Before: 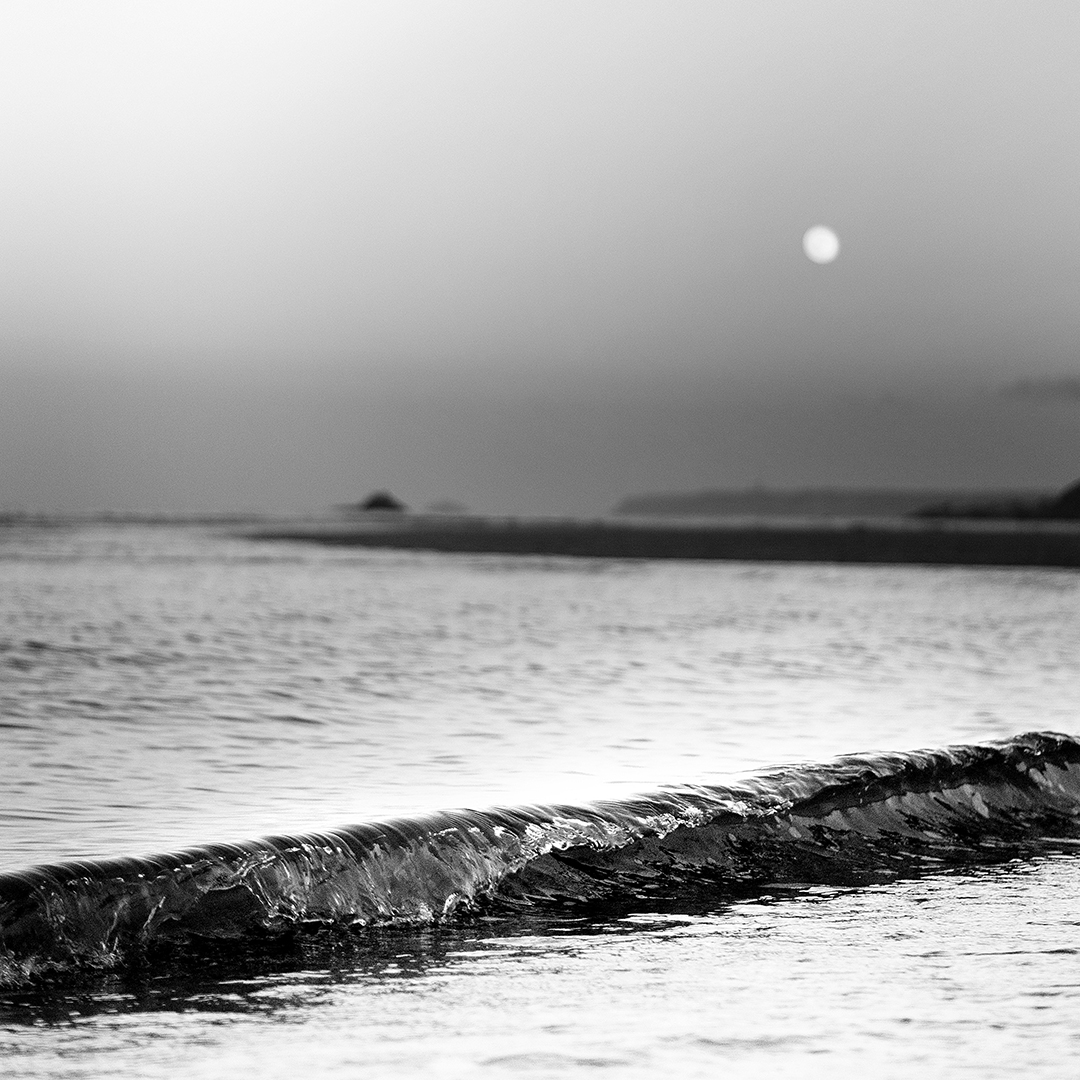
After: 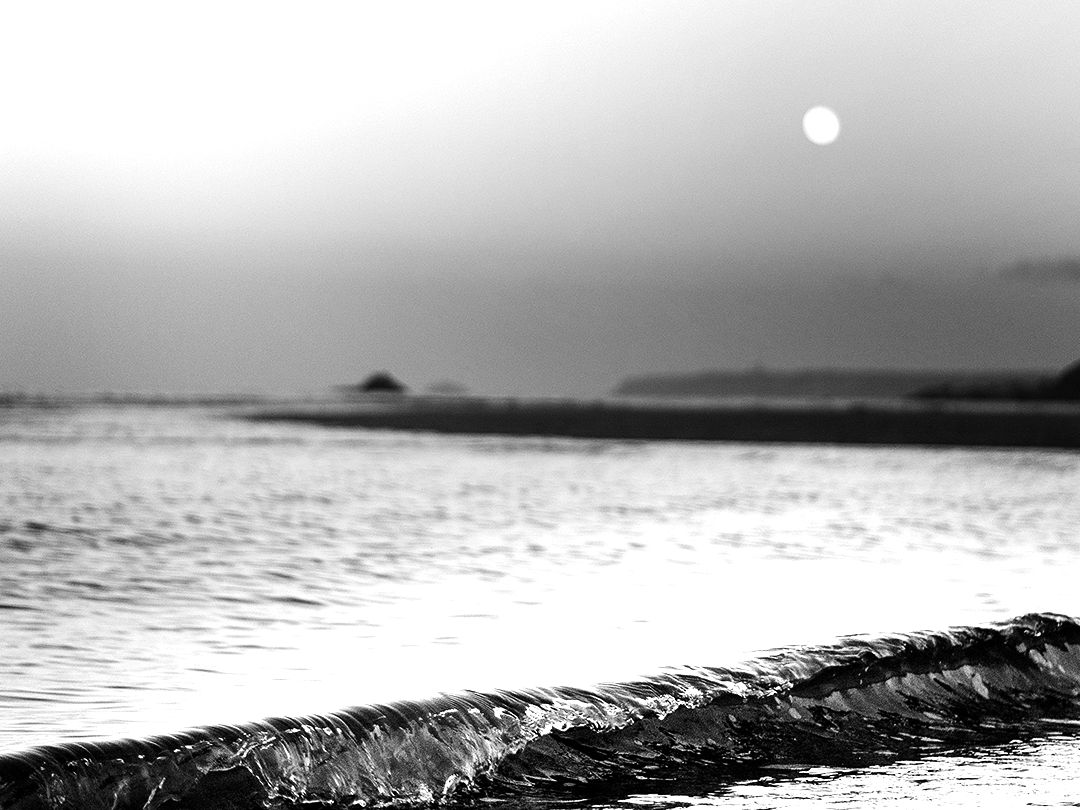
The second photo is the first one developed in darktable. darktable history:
crop: top 11.038%, bottom 13.962%
tone equalizer: -8 EV -0.75 EV, -7 EV -0.7 EV, -6 EV -0.6 EV, -5 EV -0.4 EV, -3 EV 0.4 EV, -2 EV 0.6 EV, -1 EV 0.7 EV, +0 EV 0.75 EV, edges refinement/feathering 500, mask exposure compensation -1.57 EV, preserve details no
